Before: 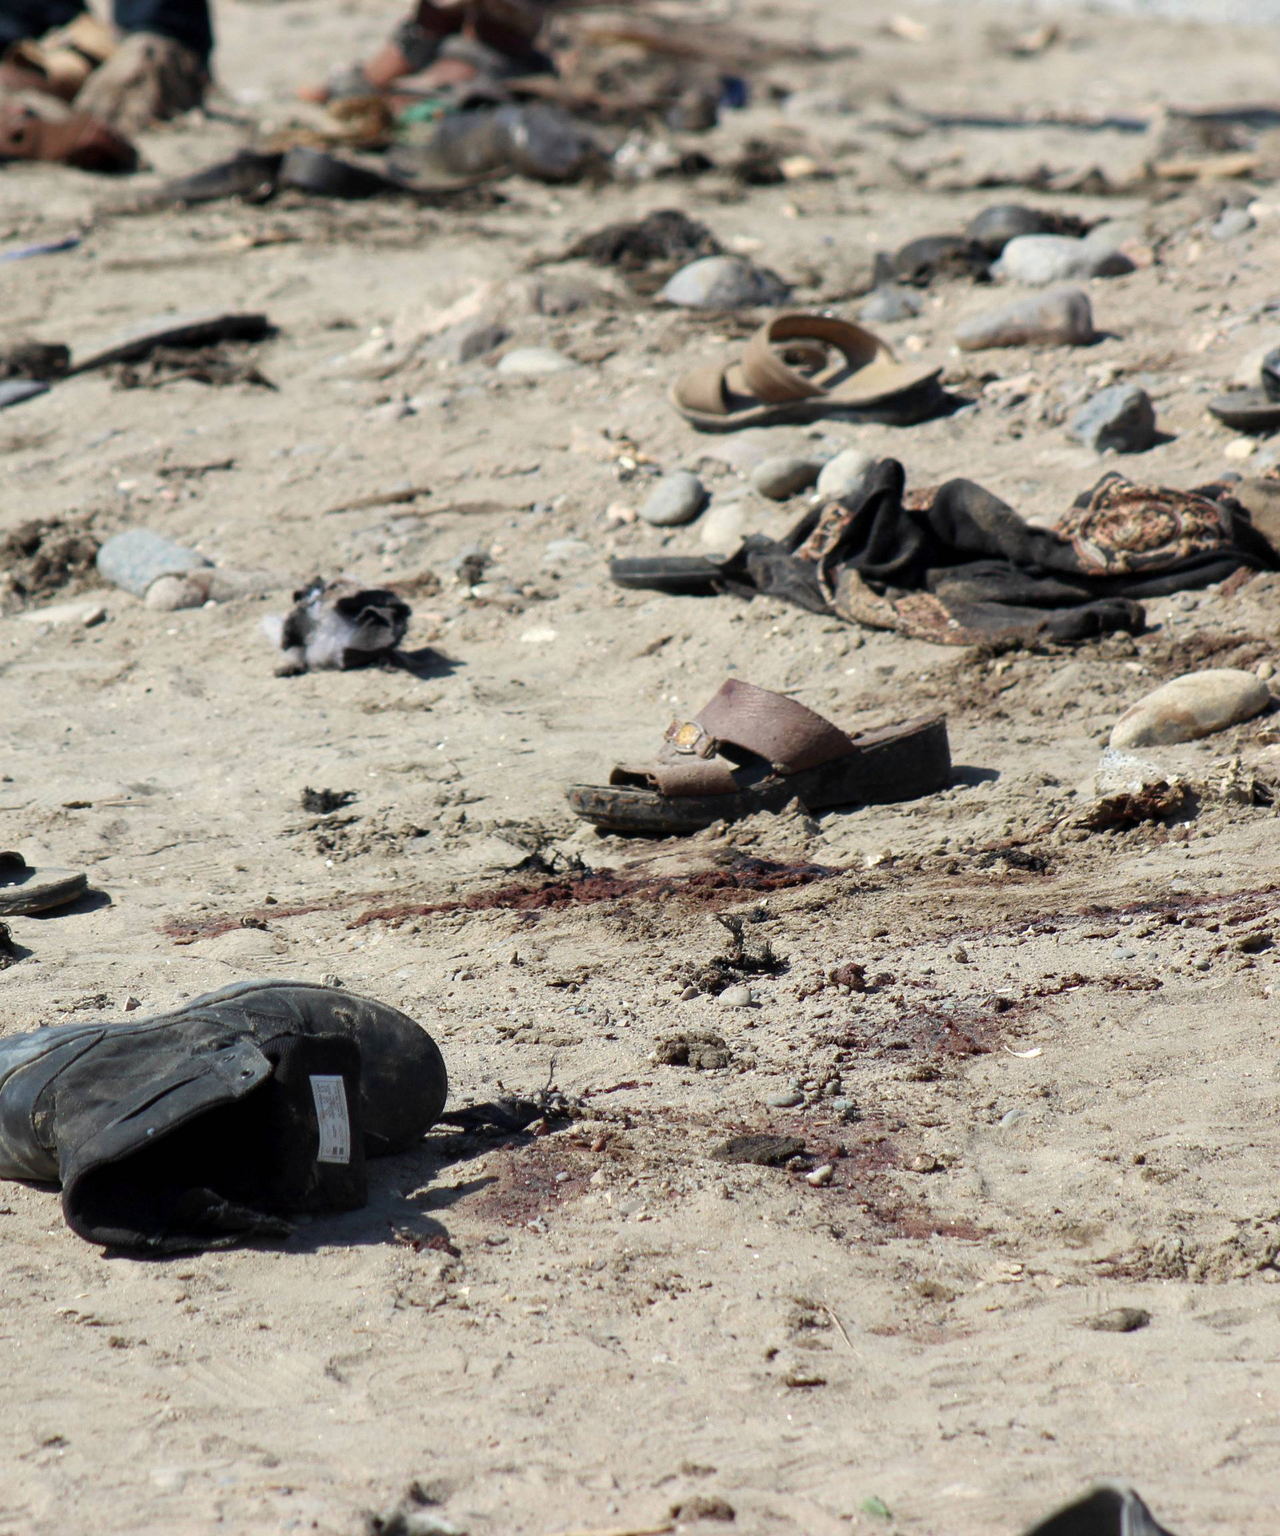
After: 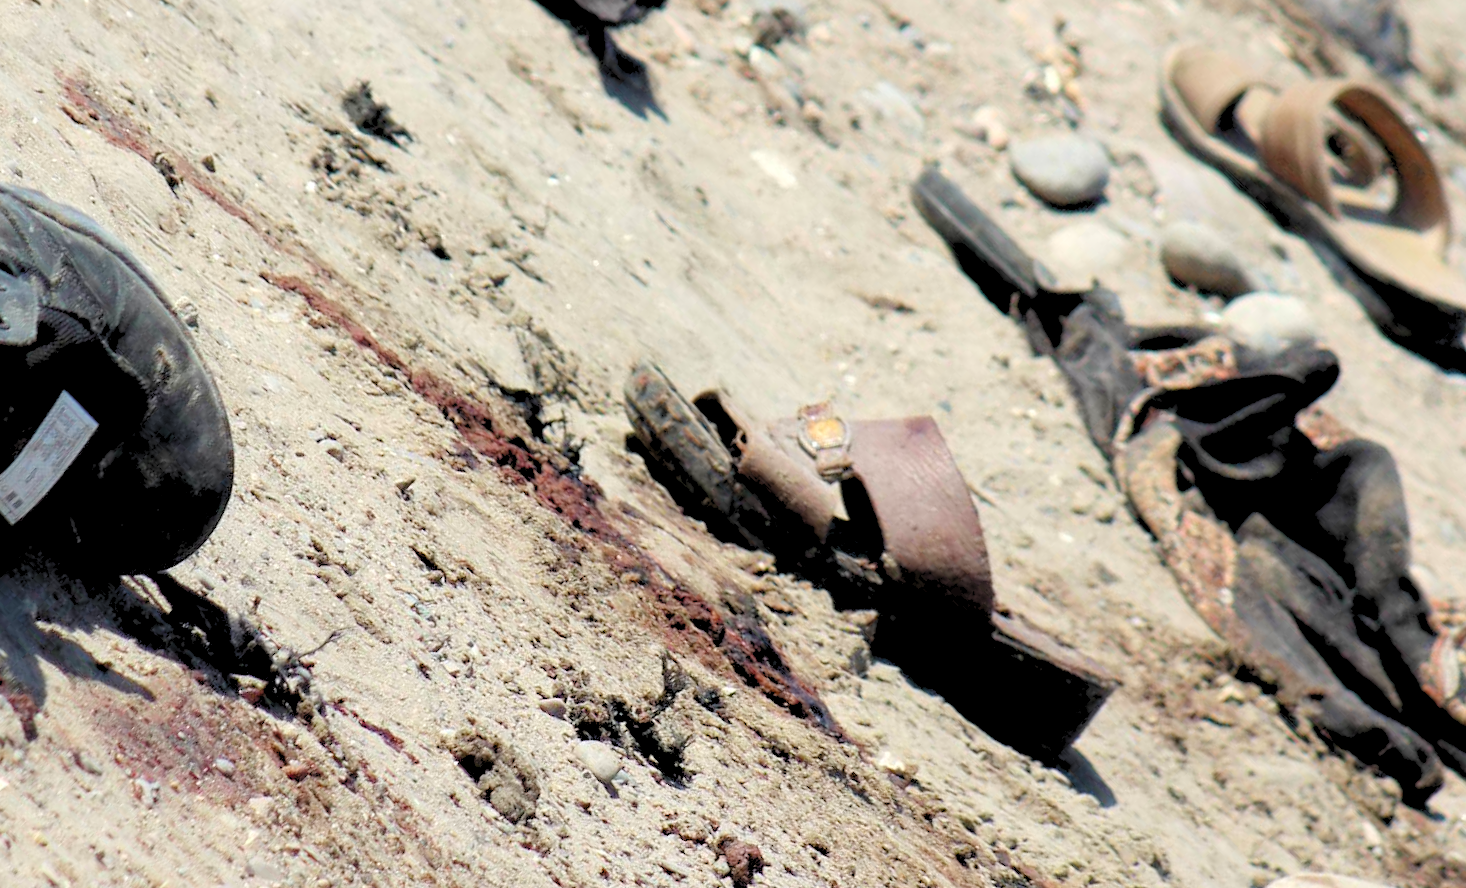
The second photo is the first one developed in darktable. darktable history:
crop and rotate: angle -45.13°, top 16.345%, right 1.002%, bottom 11.665%
levels: black 0.108%, levels [0.093, 0.434, 0.988]
